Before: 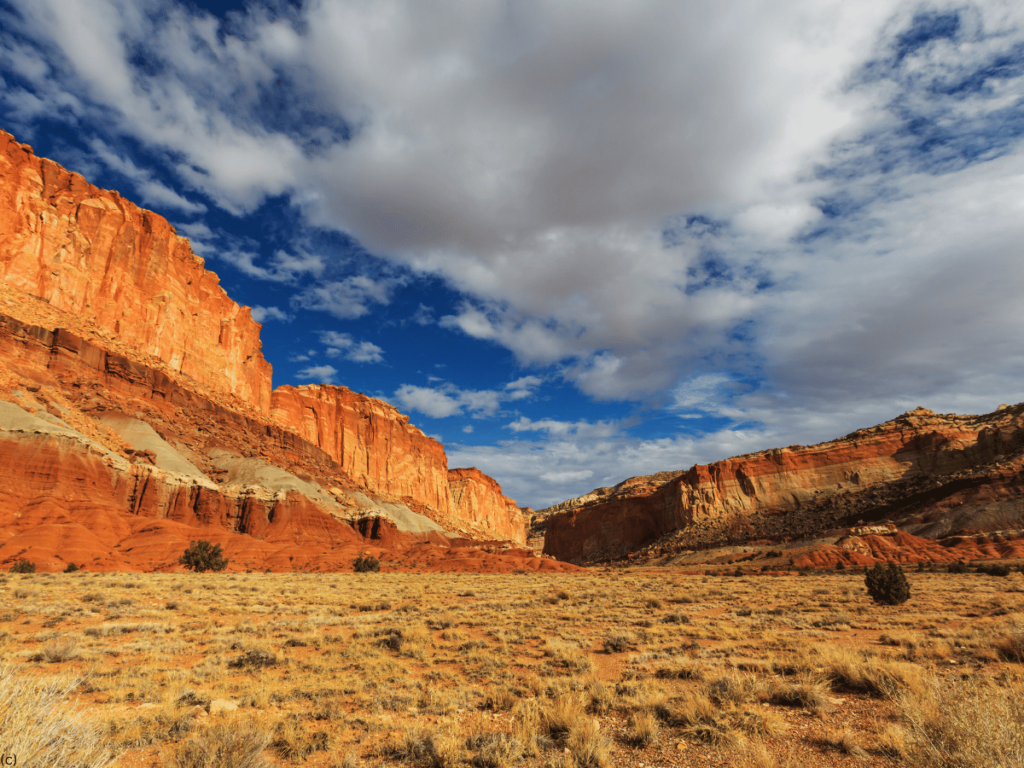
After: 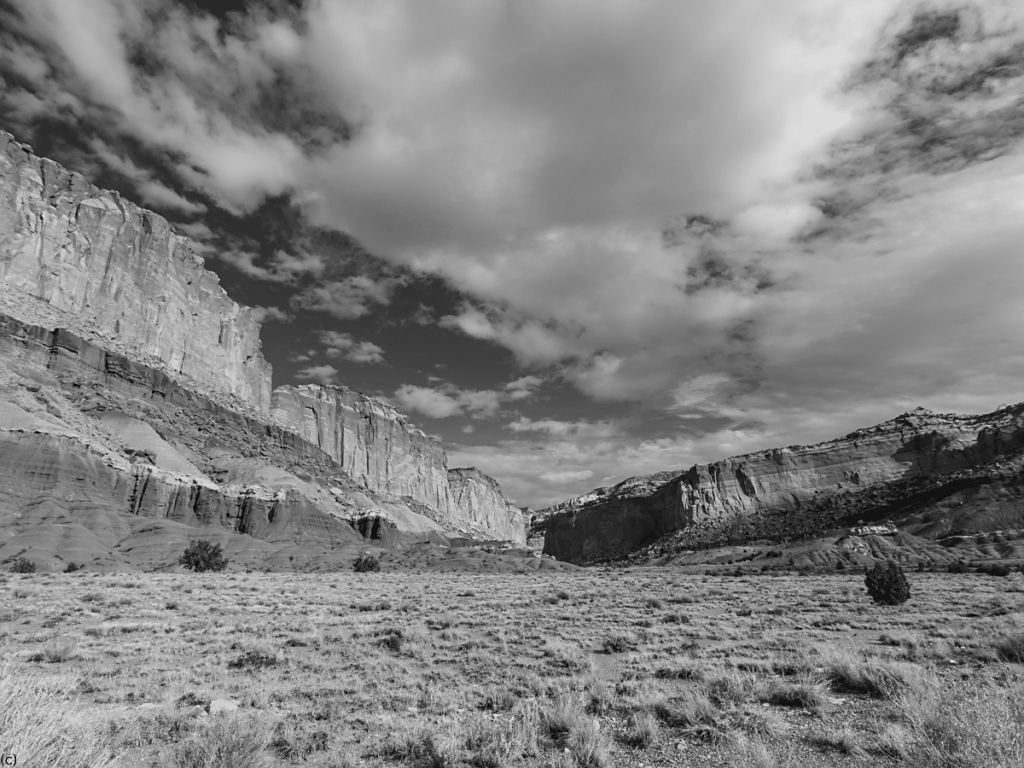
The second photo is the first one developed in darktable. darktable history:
monochrome: a 1.94, b -0.638
sharpen: radius 1.559, amount 0.373, threshold 1.271
